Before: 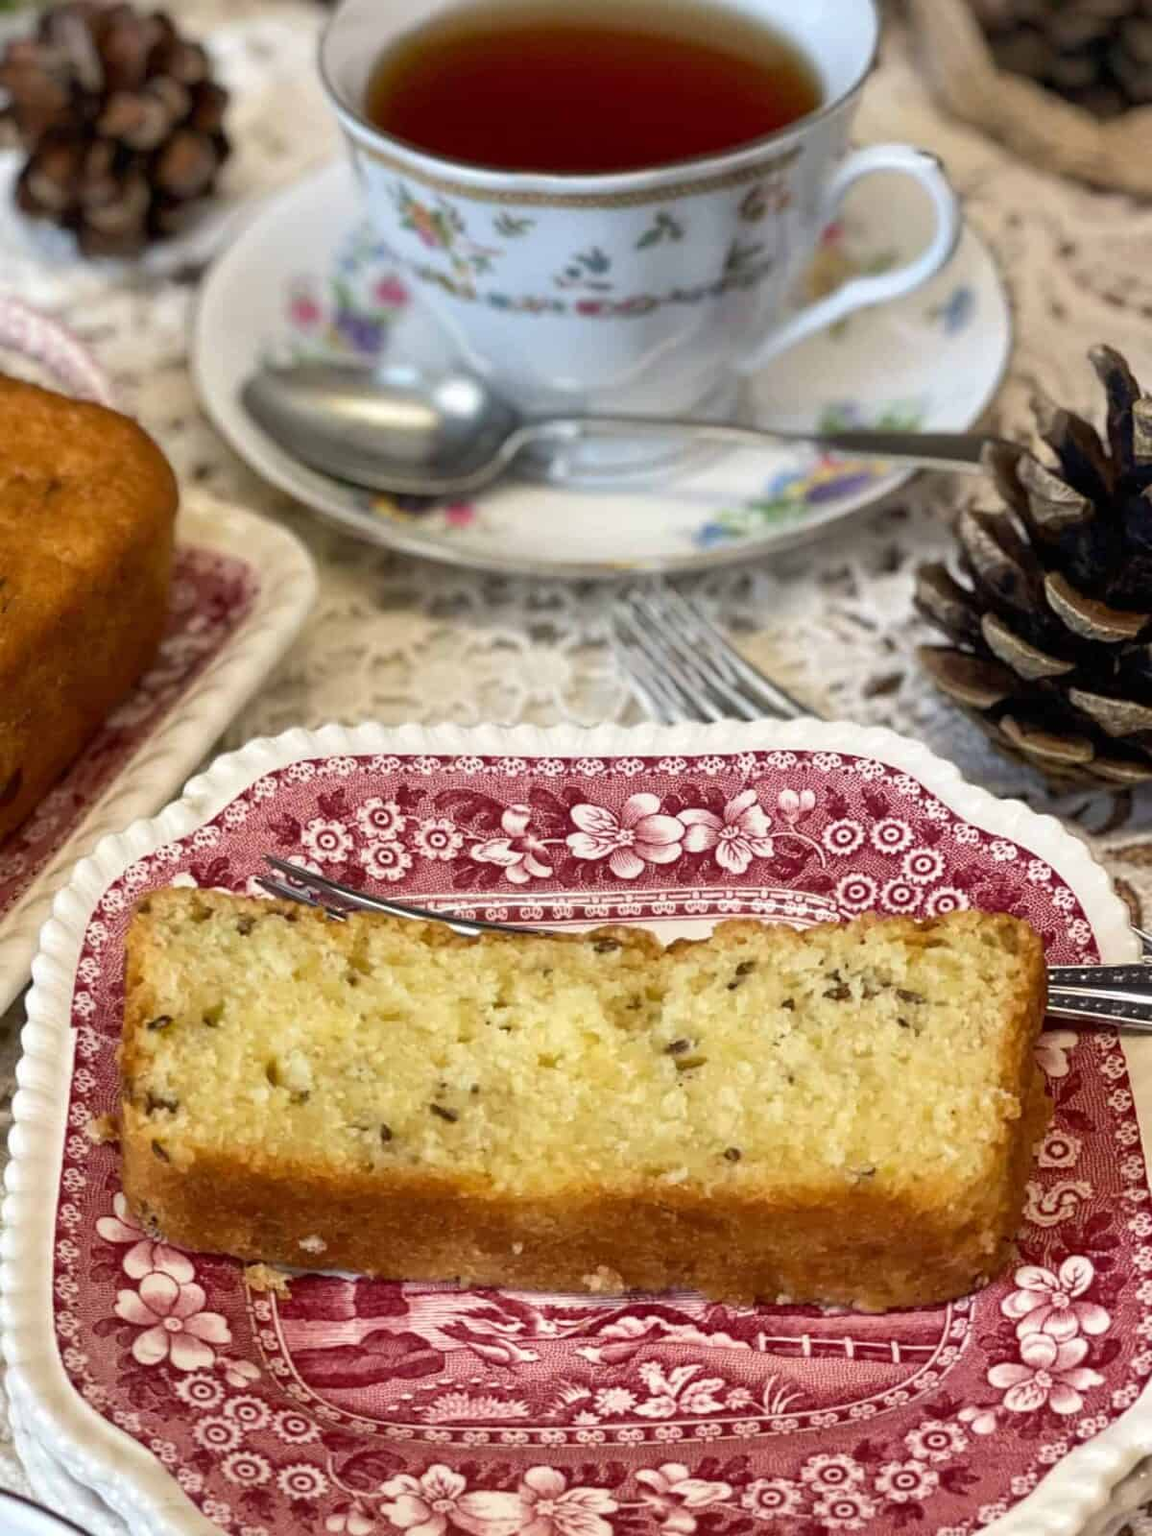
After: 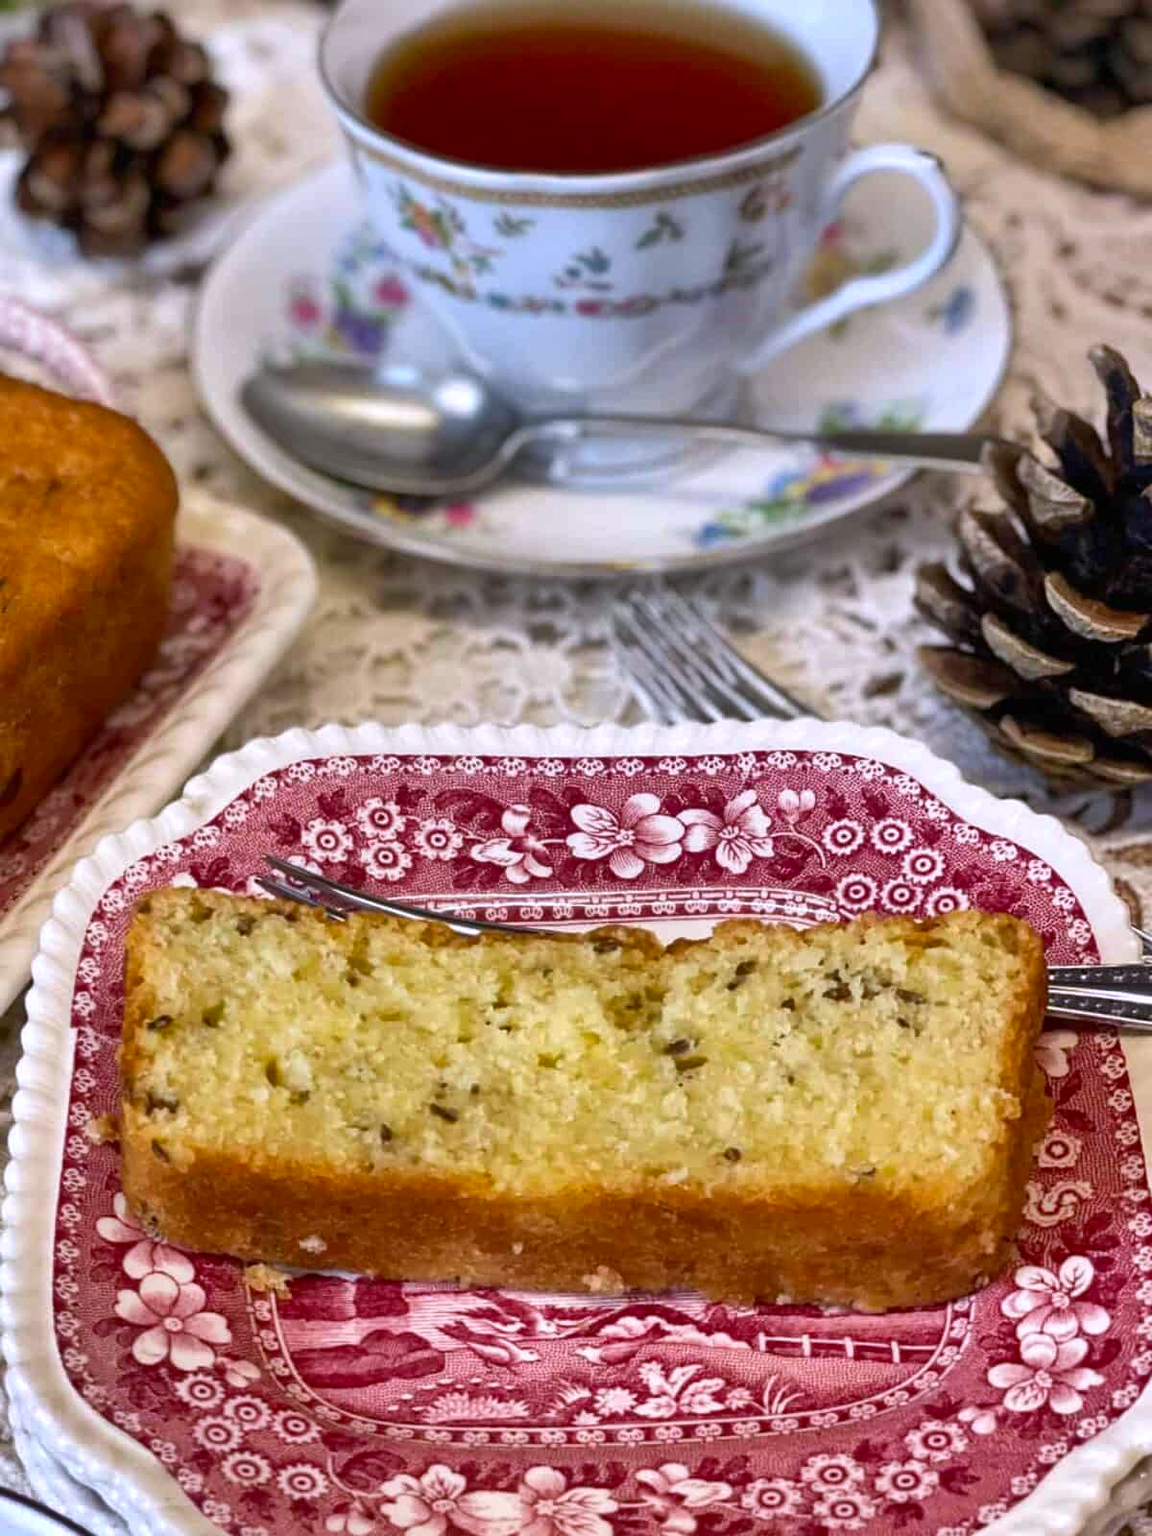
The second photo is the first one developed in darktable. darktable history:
contrast brightness saturation: saturation 0.13
shadows and highlights: shadows 45.15, highlights -65.93, soften with gaussian
white balance: blue 1.104
